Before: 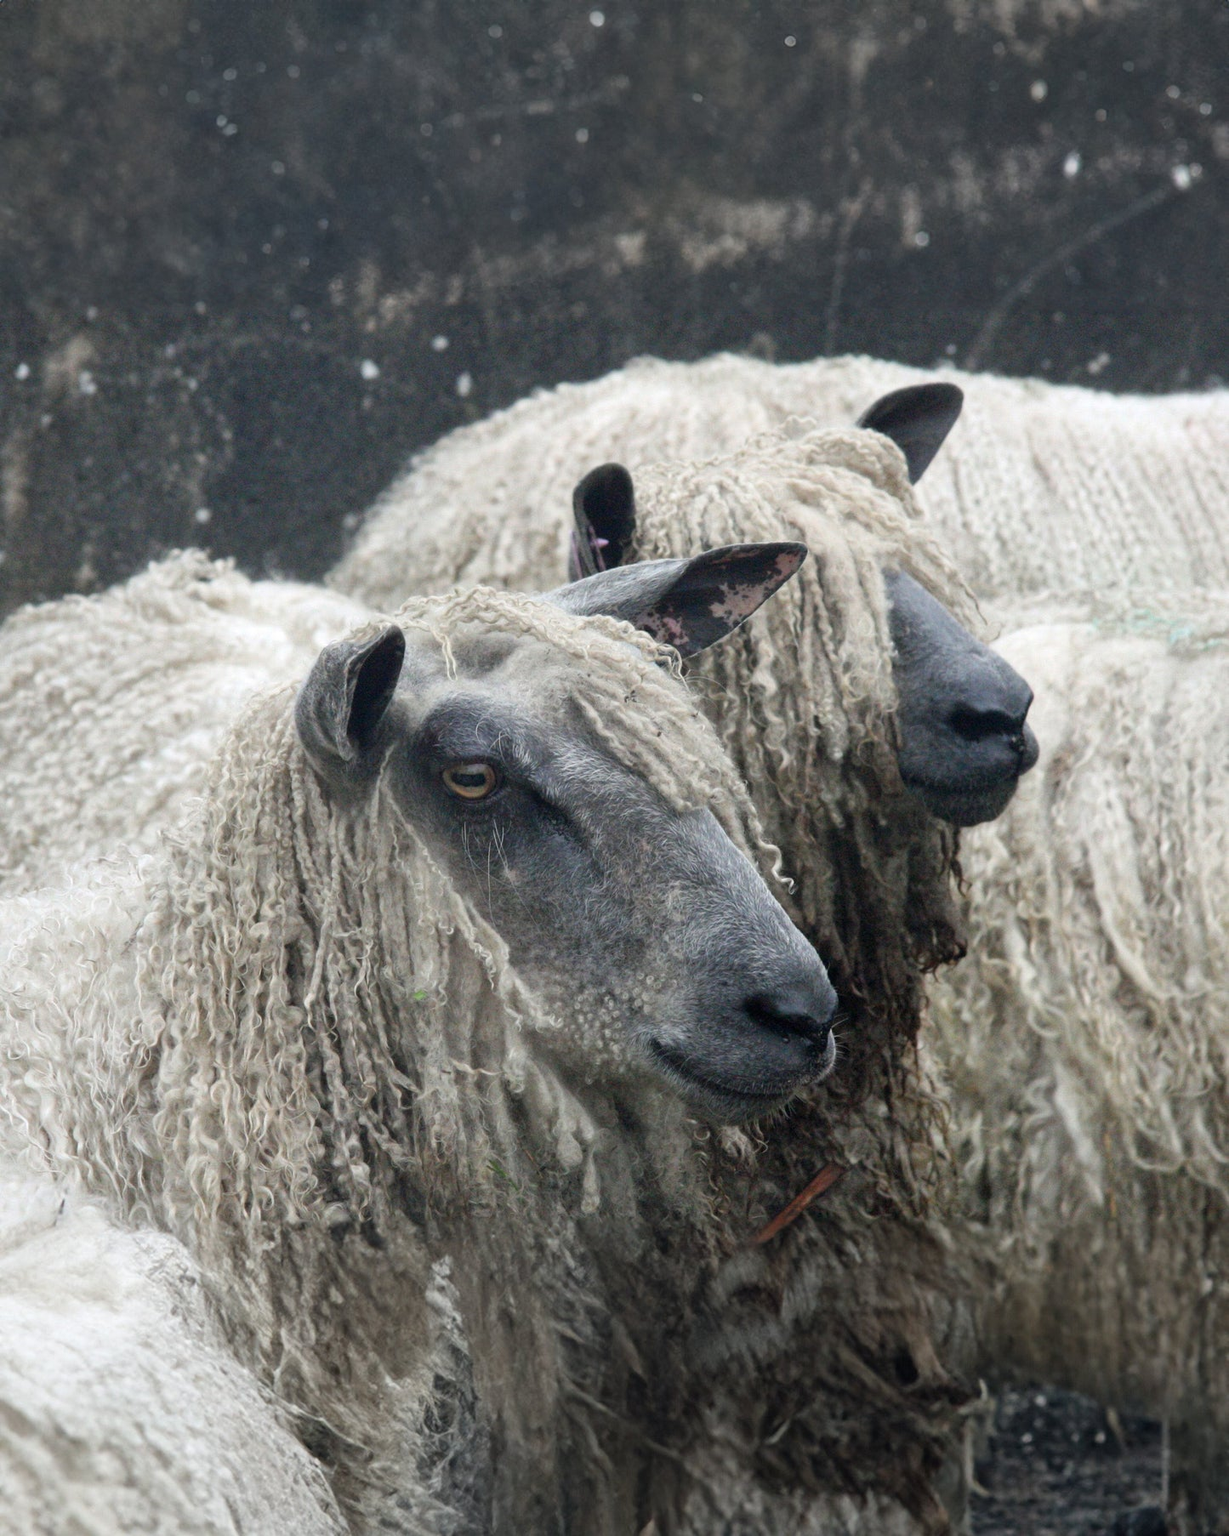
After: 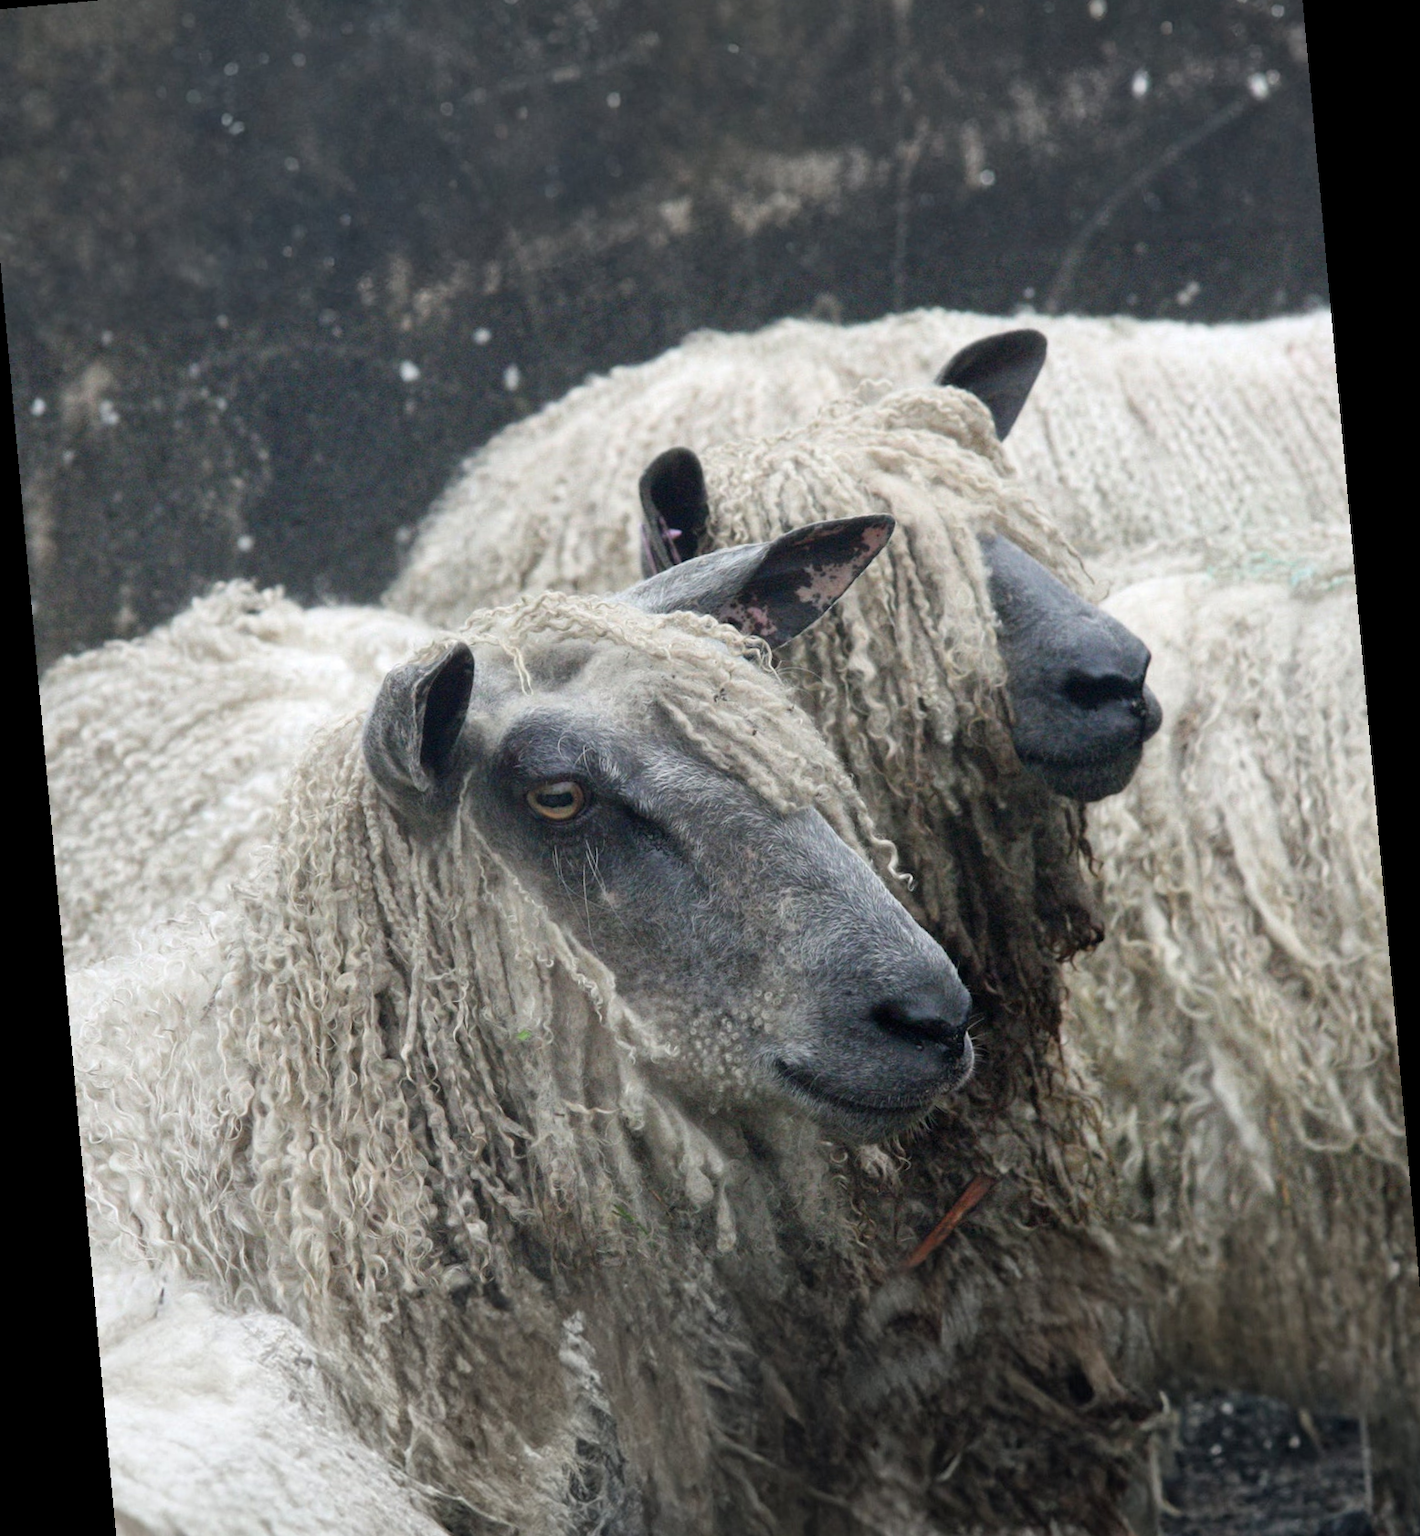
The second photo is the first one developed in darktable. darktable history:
crop: left 1.507%, top 6.147%, right 1.379%, bottom 6.637%
rotate and perspective: rotation -5.2°, automatic cropping off
